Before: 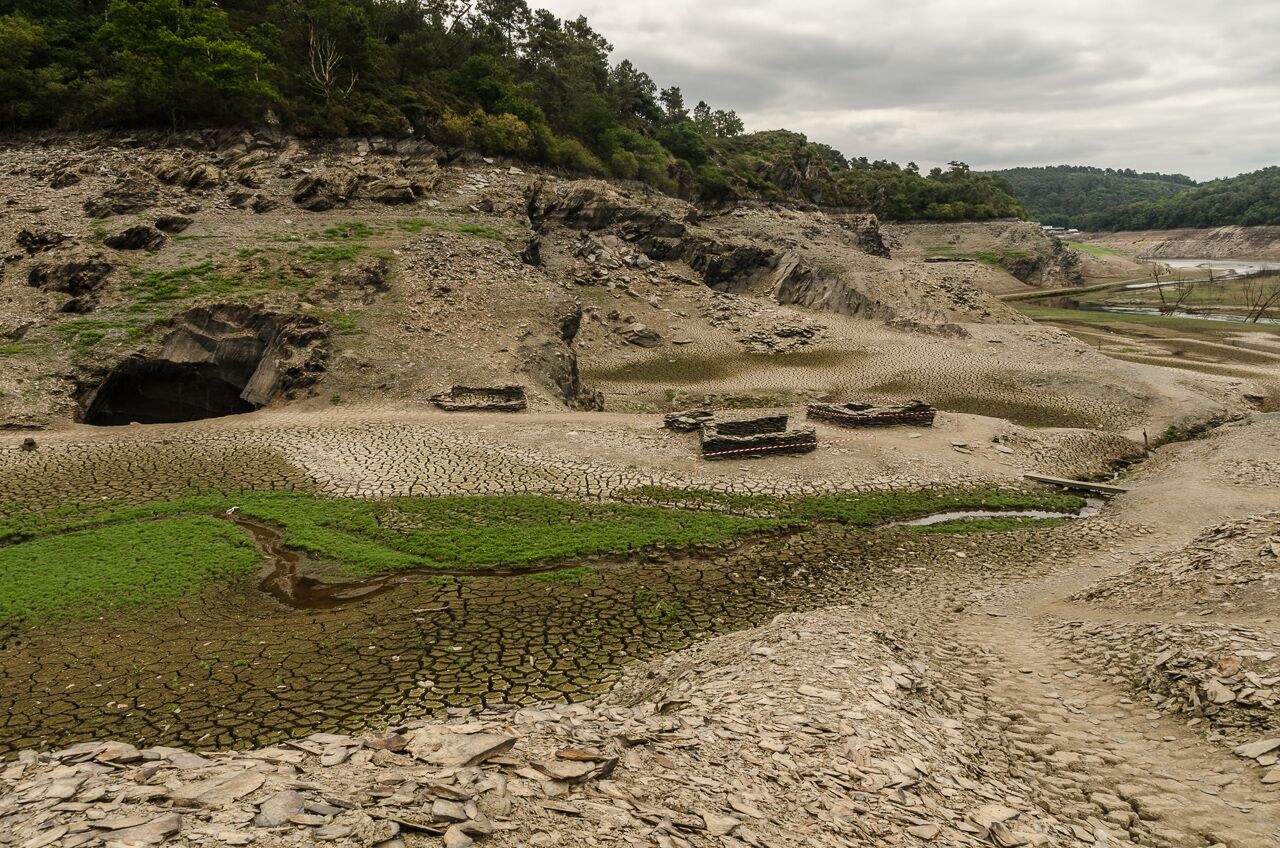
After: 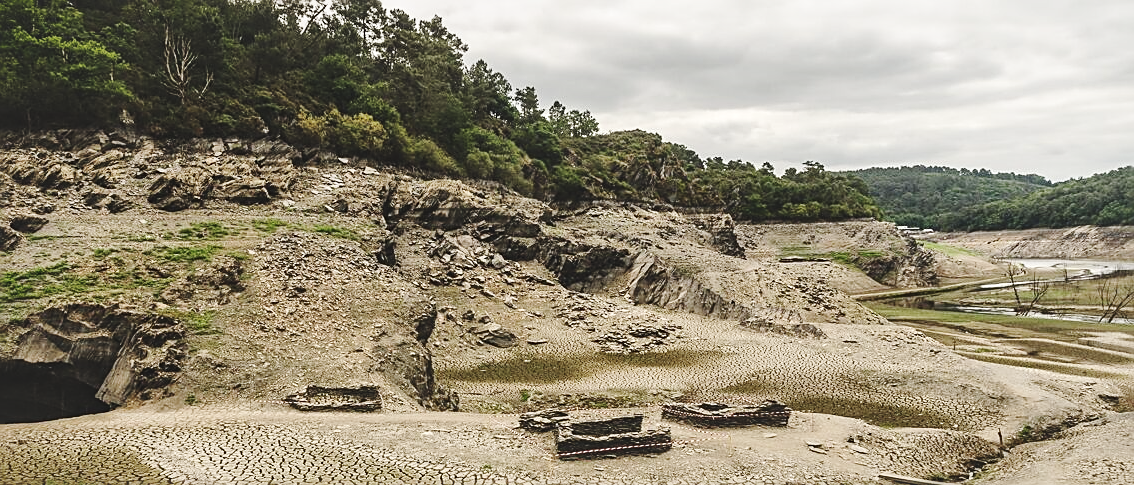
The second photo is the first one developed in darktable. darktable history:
shadows and highlights: shadows 11.47, white point adjustment 1.29, highlights -1.24, soften with gaussian
exposure: black level correction -0.015, exposure -0.511 EV, compensate highlight preservation false
tone equalizer: on, module defaults
crop and rotate: left 11.375%, bottom 42.721%
sharpen: on, module defaults
local contrast: mode bilateral grid, contrast 24, coarseness 60, detail 152%, midtone range 0.2
base curve: curves: ch0 [(0, 0) (0.025, 0.046) (0.112, 0.277) (0.467, 0.74) (0.814, 0.929) (1, 0.942)], preserve colors none
